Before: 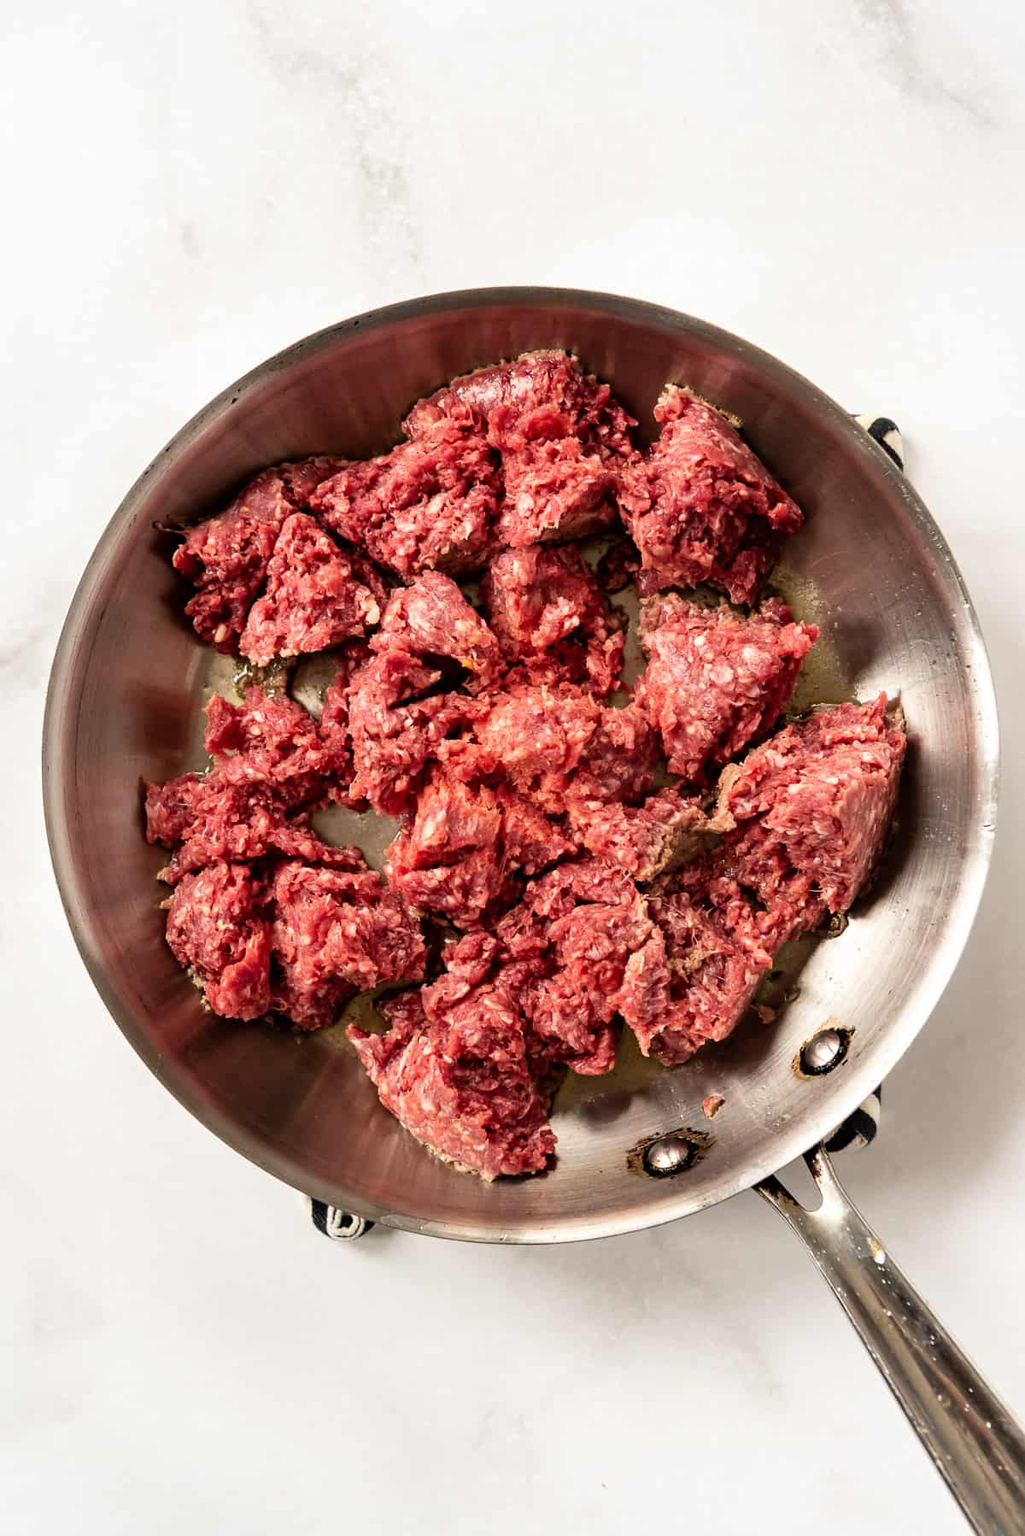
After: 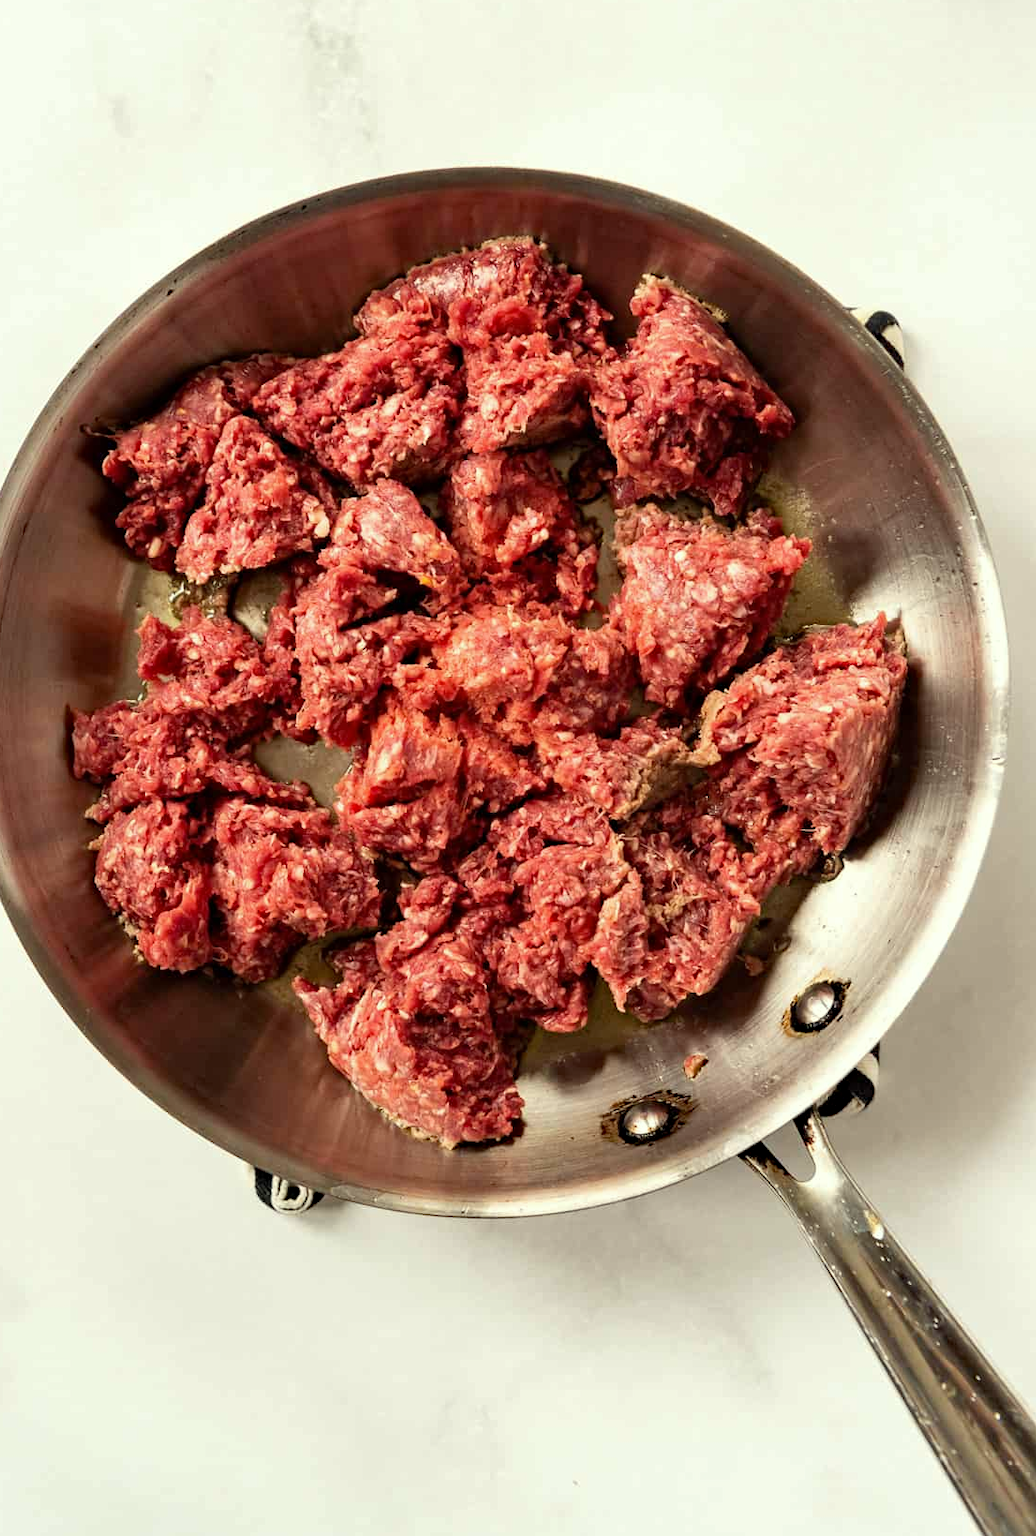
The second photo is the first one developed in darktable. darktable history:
color correction: highlights a* -4.32, highlights b* 6.85
haze removal: adaptive false
tone equalizer: edges refinement/feathering 500, mask exposure compensation -1.57 EV, preserve details no
crop and rotate: left 7.831%, top 8.8%
